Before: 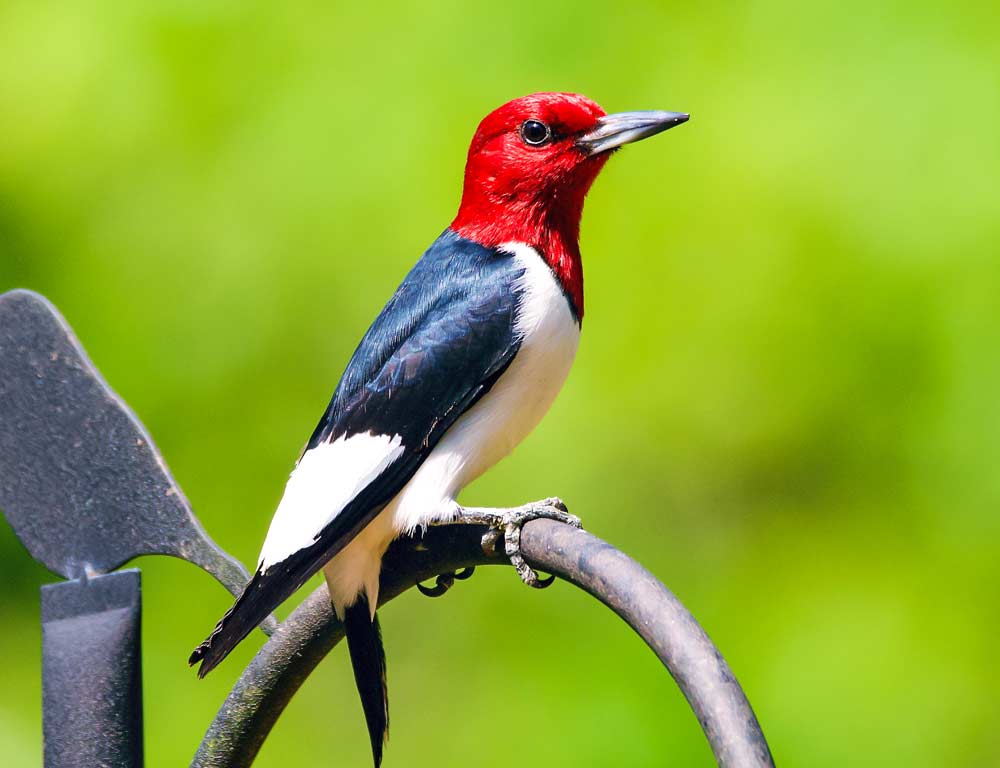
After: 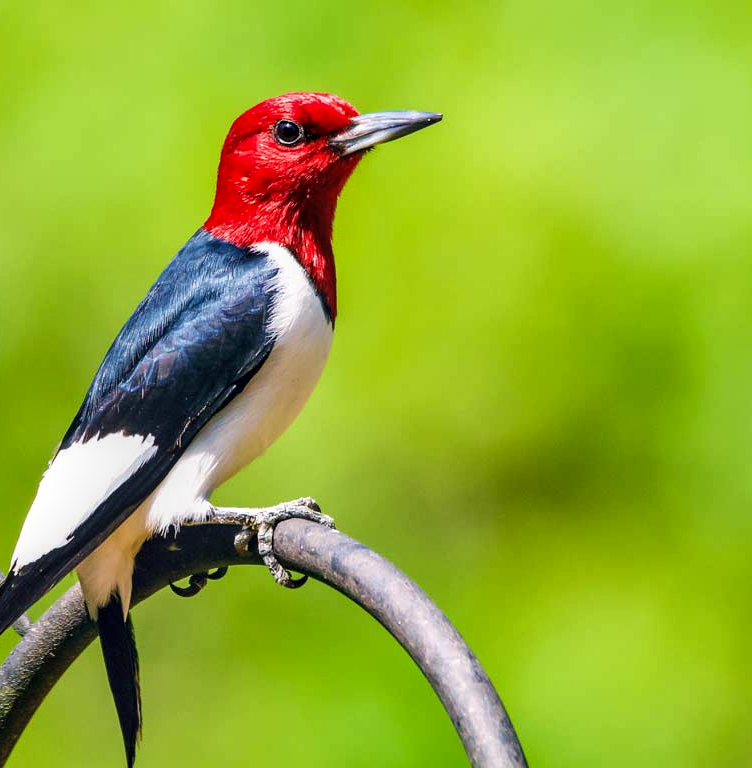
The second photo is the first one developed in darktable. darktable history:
crop and rotate: left 24.79%
local contrast: on, module defaults
